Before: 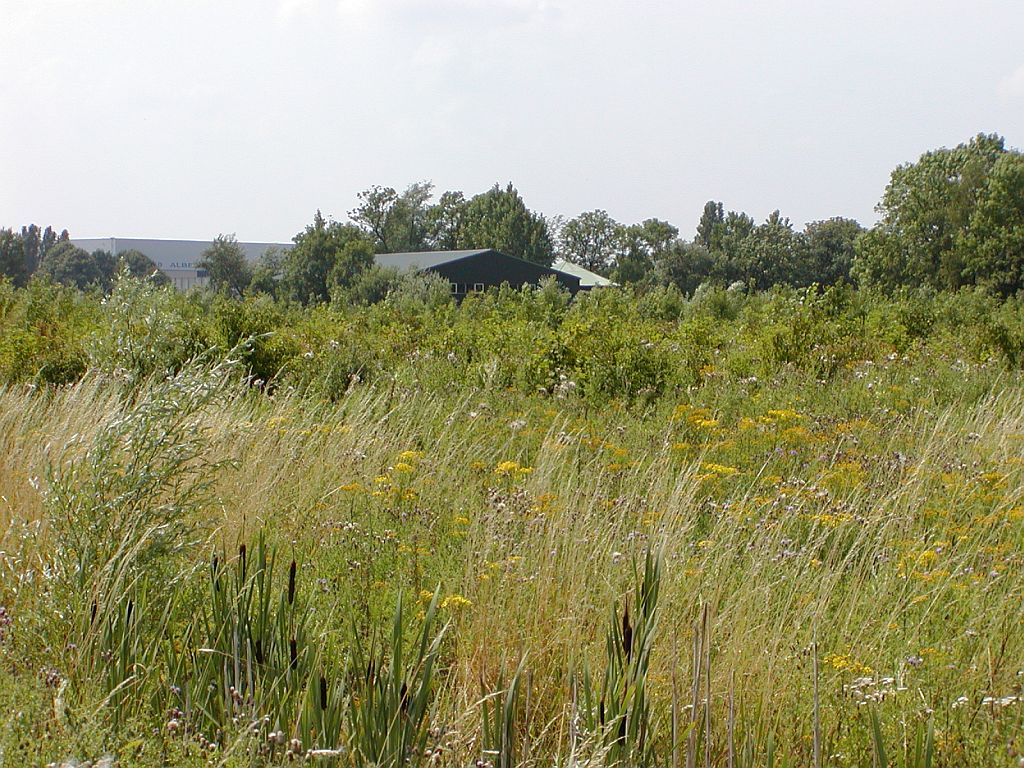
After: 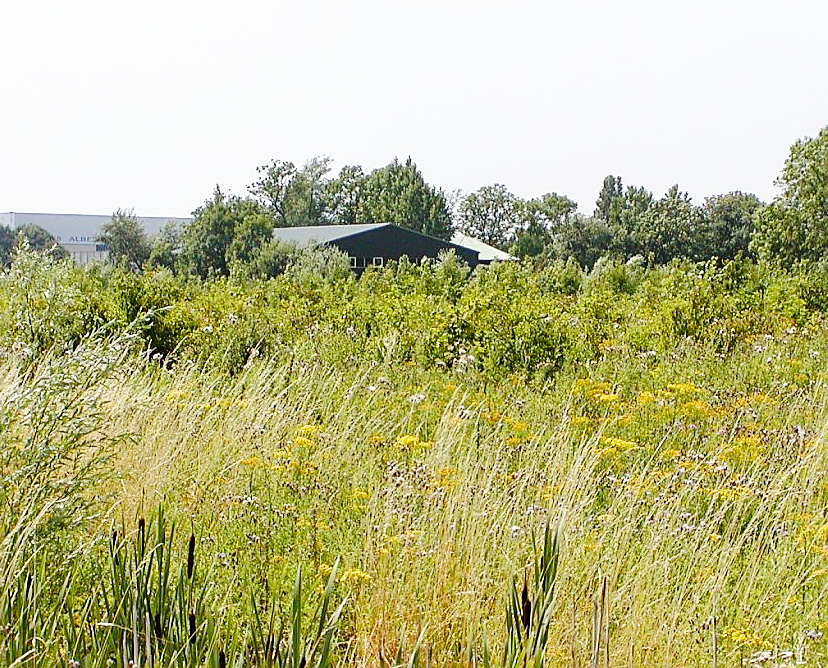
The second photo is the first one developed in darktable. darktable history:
sharpen: on, module defaults
crop: left 9.929%, top 3.475%, right 9.188%, bottom 9.529%
base curve: curves: ch0 [(0, 0) (0.028, 0.03) (0.121, 0.232) (0.46, 0.748) (0.859, 0.968) (1, 1)], preserve colors none
